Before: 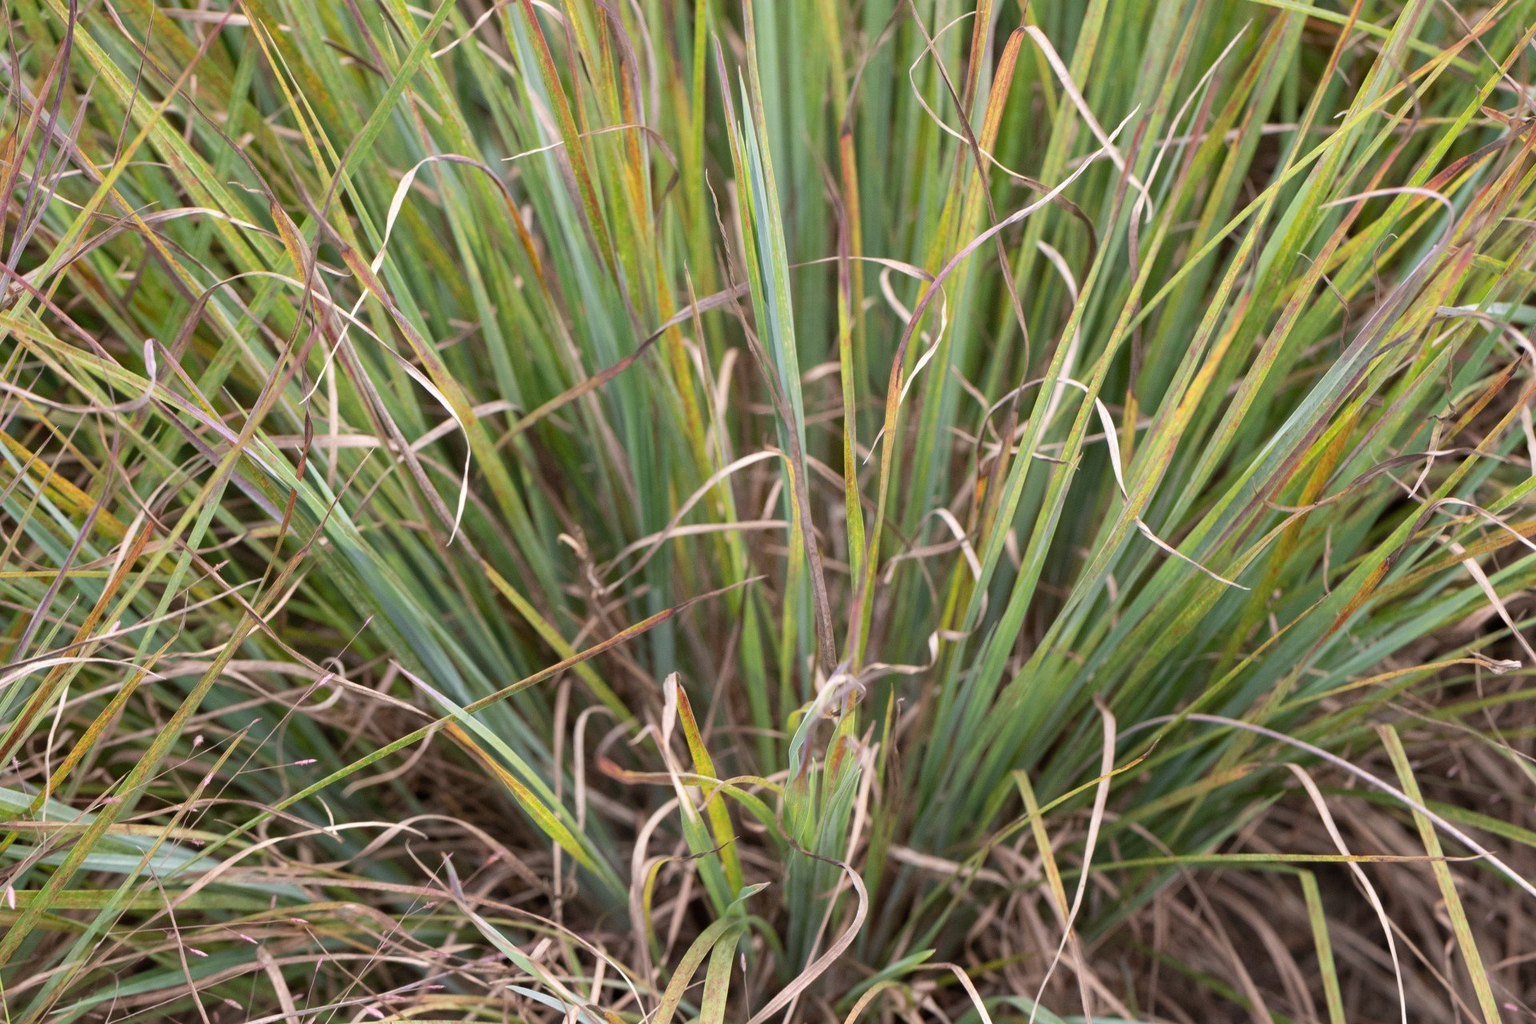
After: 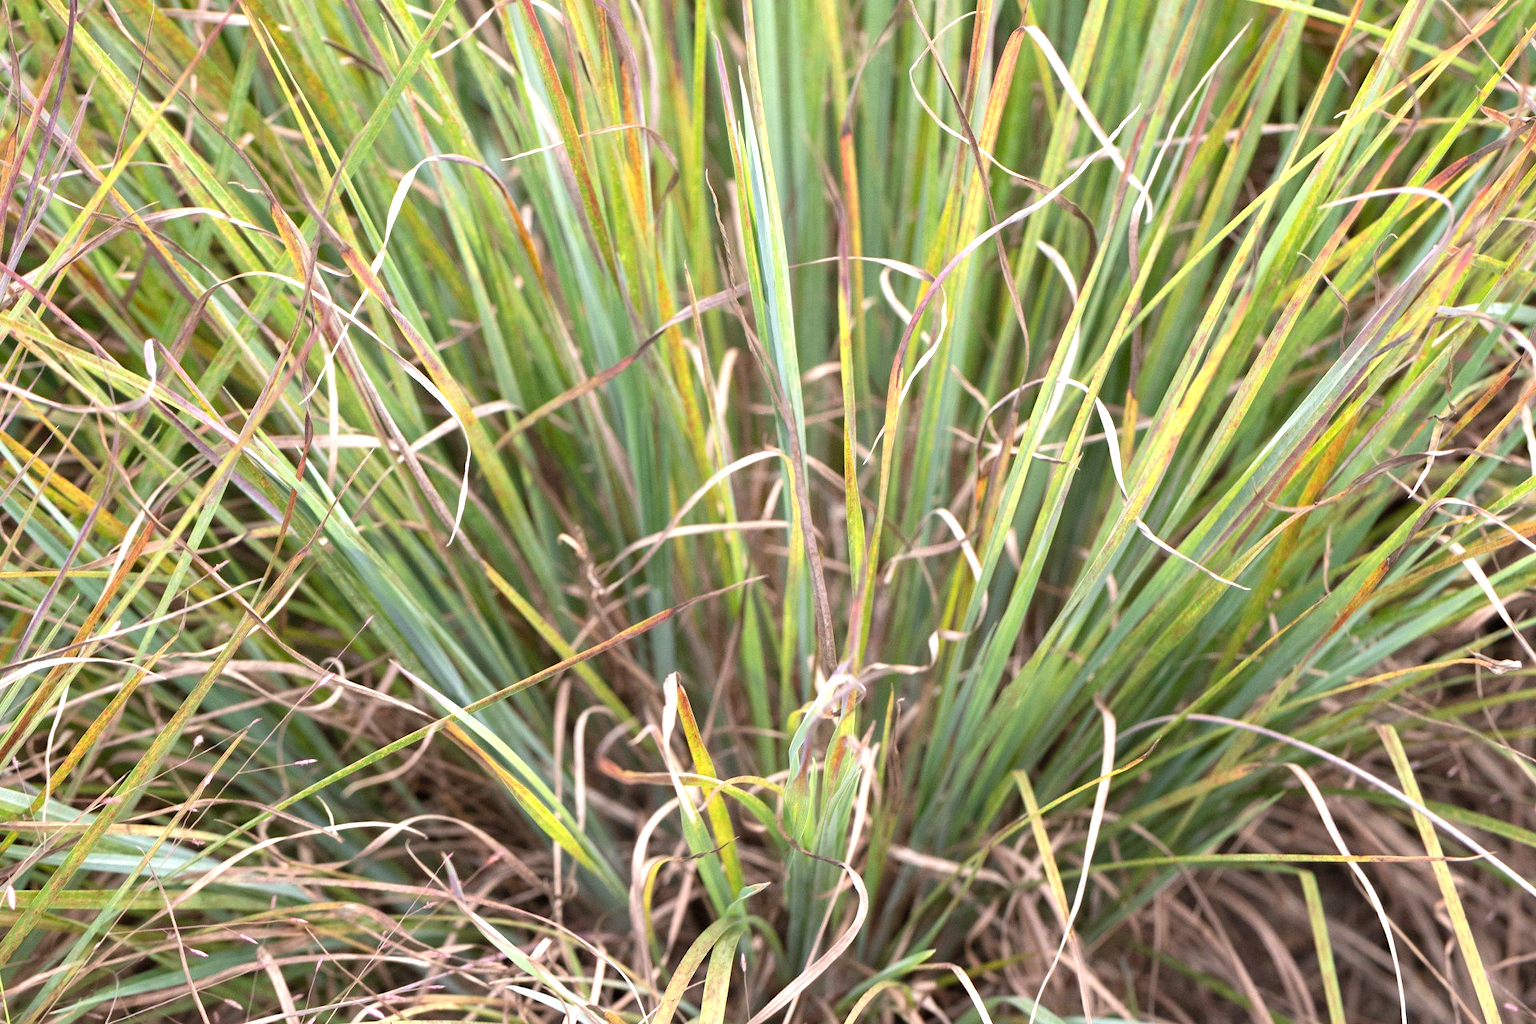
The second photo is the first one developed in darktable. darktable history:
exposure: exposure 0.75 EV, compensate exposure bias true, compensate highlight preservation false
